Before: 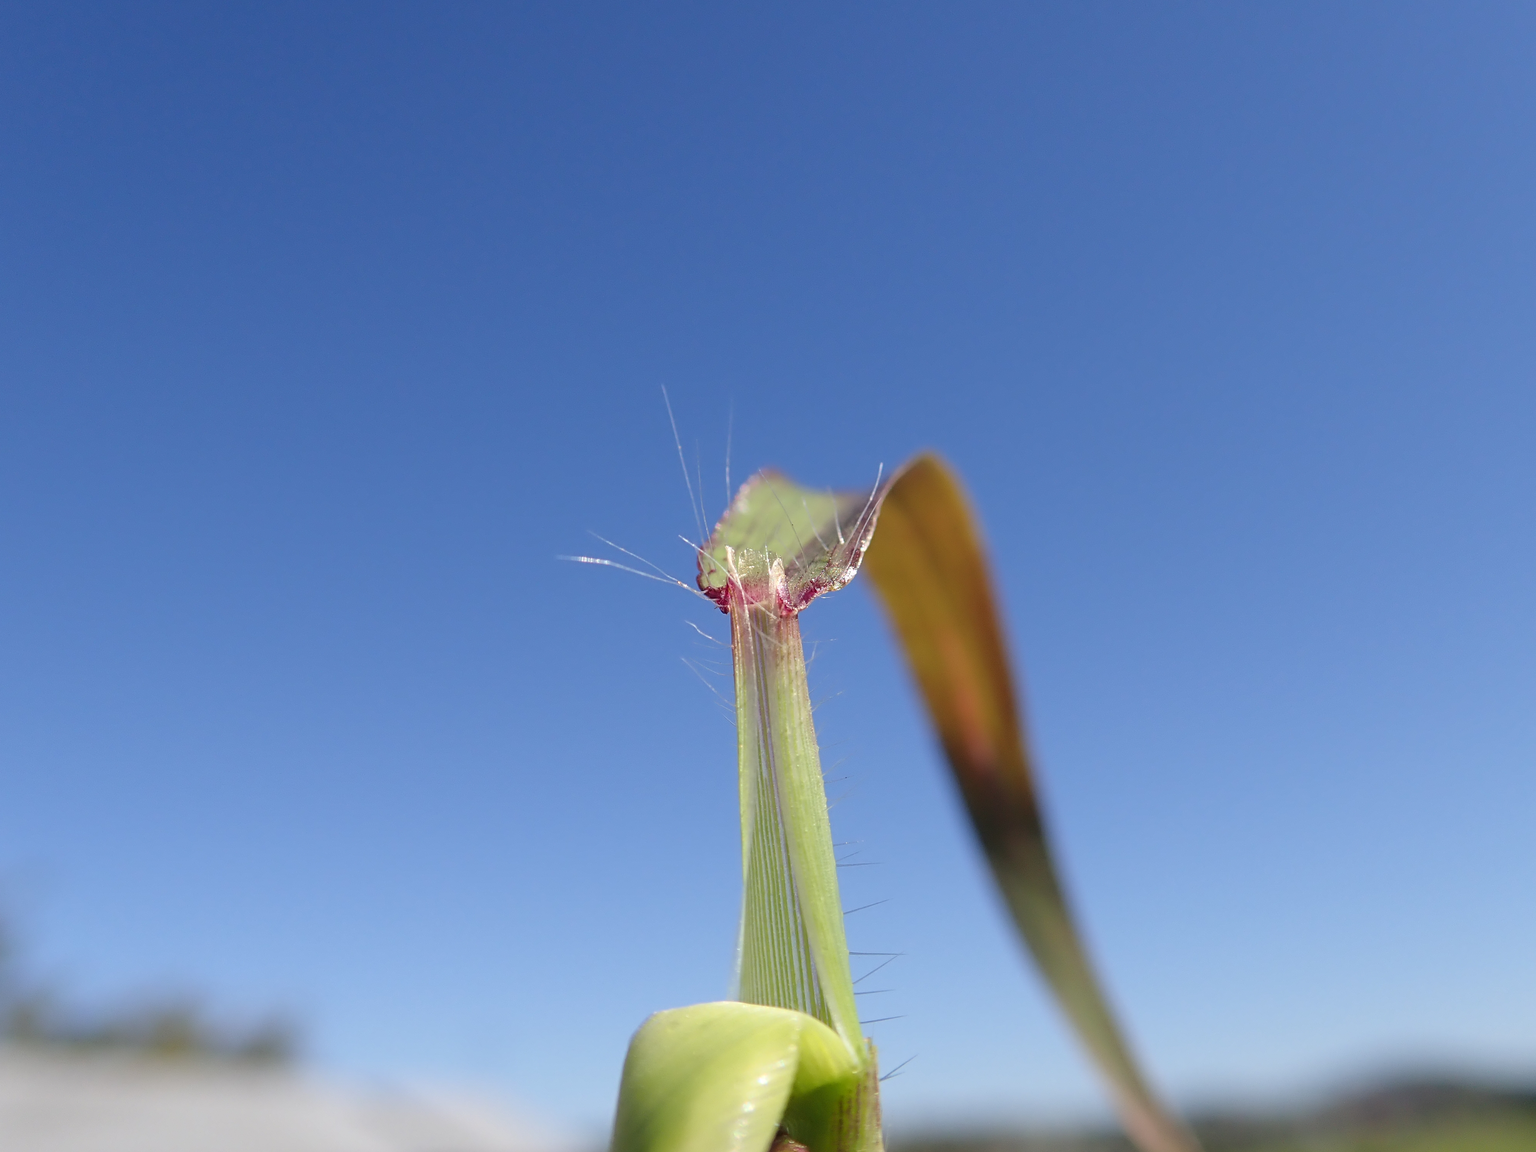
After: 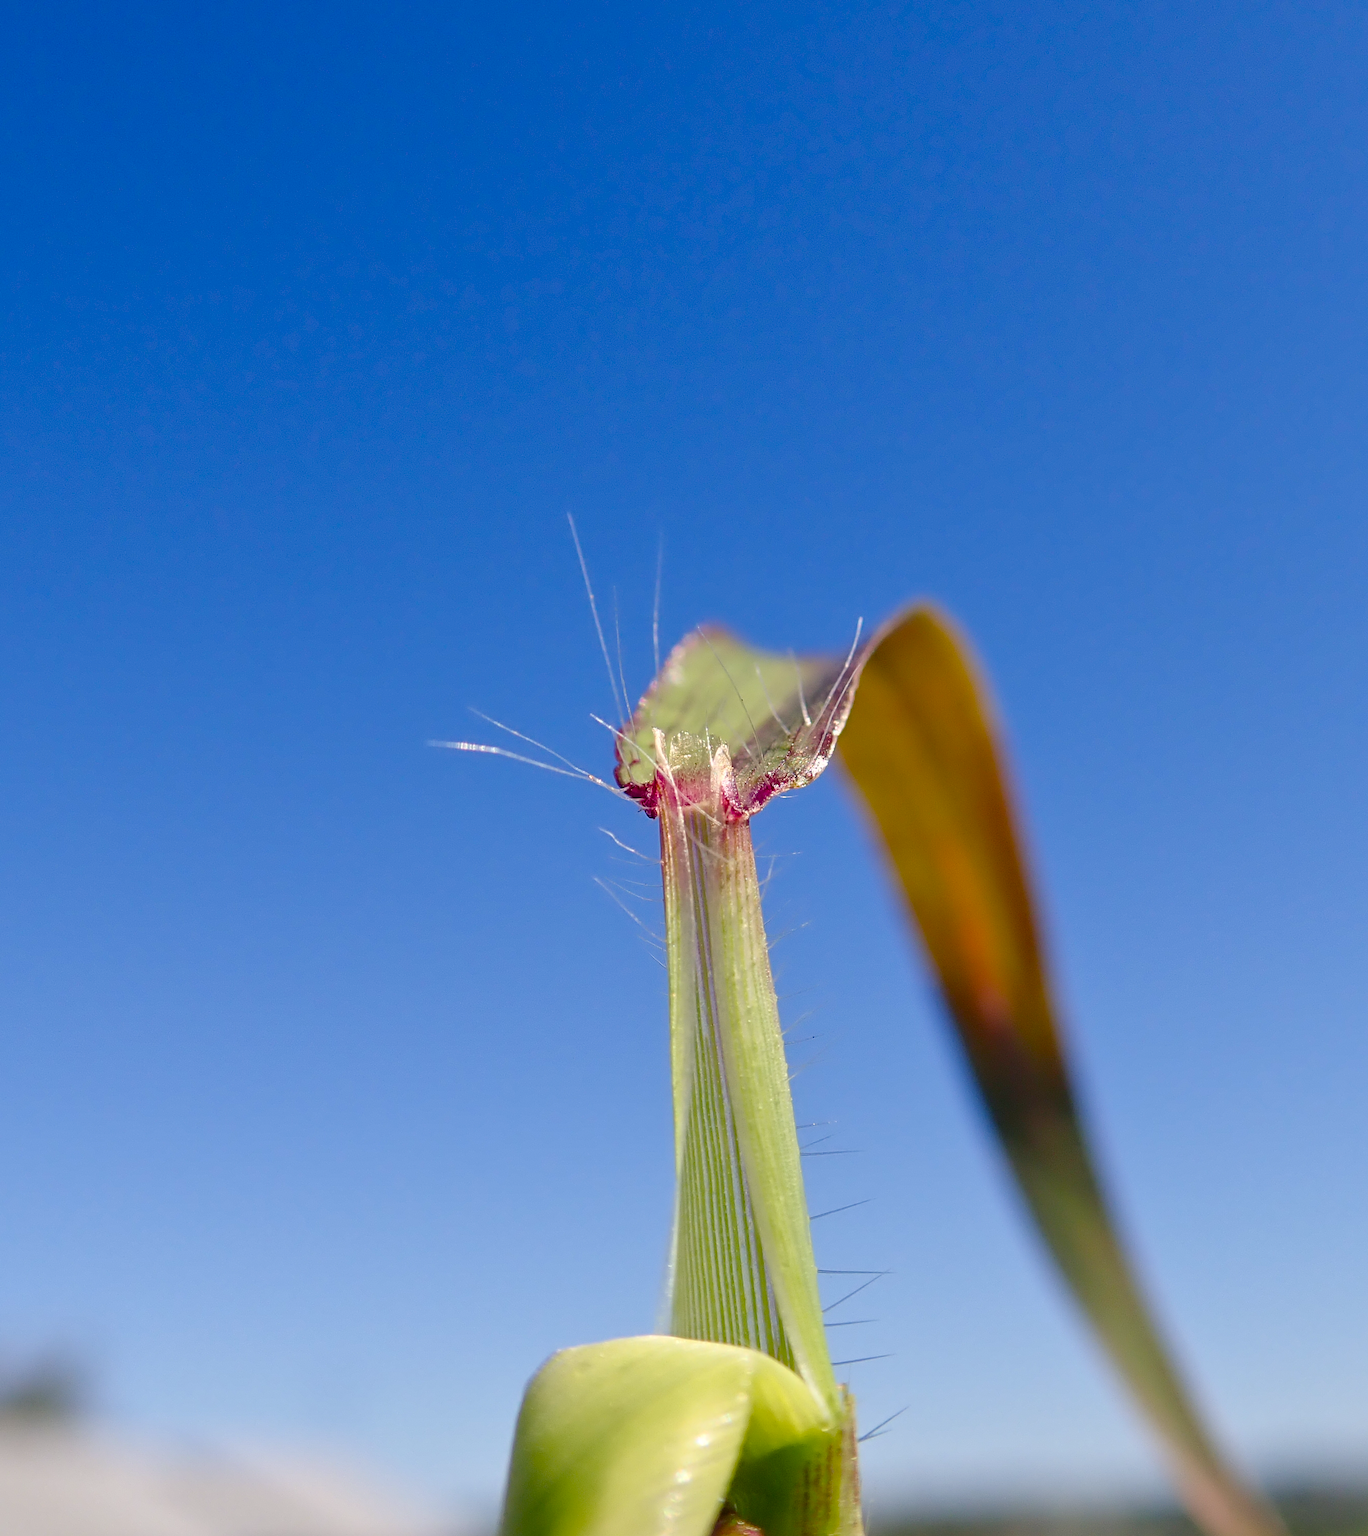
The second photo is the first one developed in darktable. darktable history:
local contrast: mode bilateral grid, contrast 21, coarseness 51, detail 119%, midtone range 0.2
color balance rgb: shadows lift › chroma 3.019%, shadows lift › hue 243.6°, highlights gain › chroma 1.343%, highlights gain › hue 56.14°, perceptual saturation grading › global saturation 20%, perceptual saturation grading › highlights -25.057%, perceptual saturation grading › shadows 49.979%, global vibrance 20%
exposure: exposure -0.044 EV, compensate highlight preservation false
crop: left 15.392%, right 17.788%
